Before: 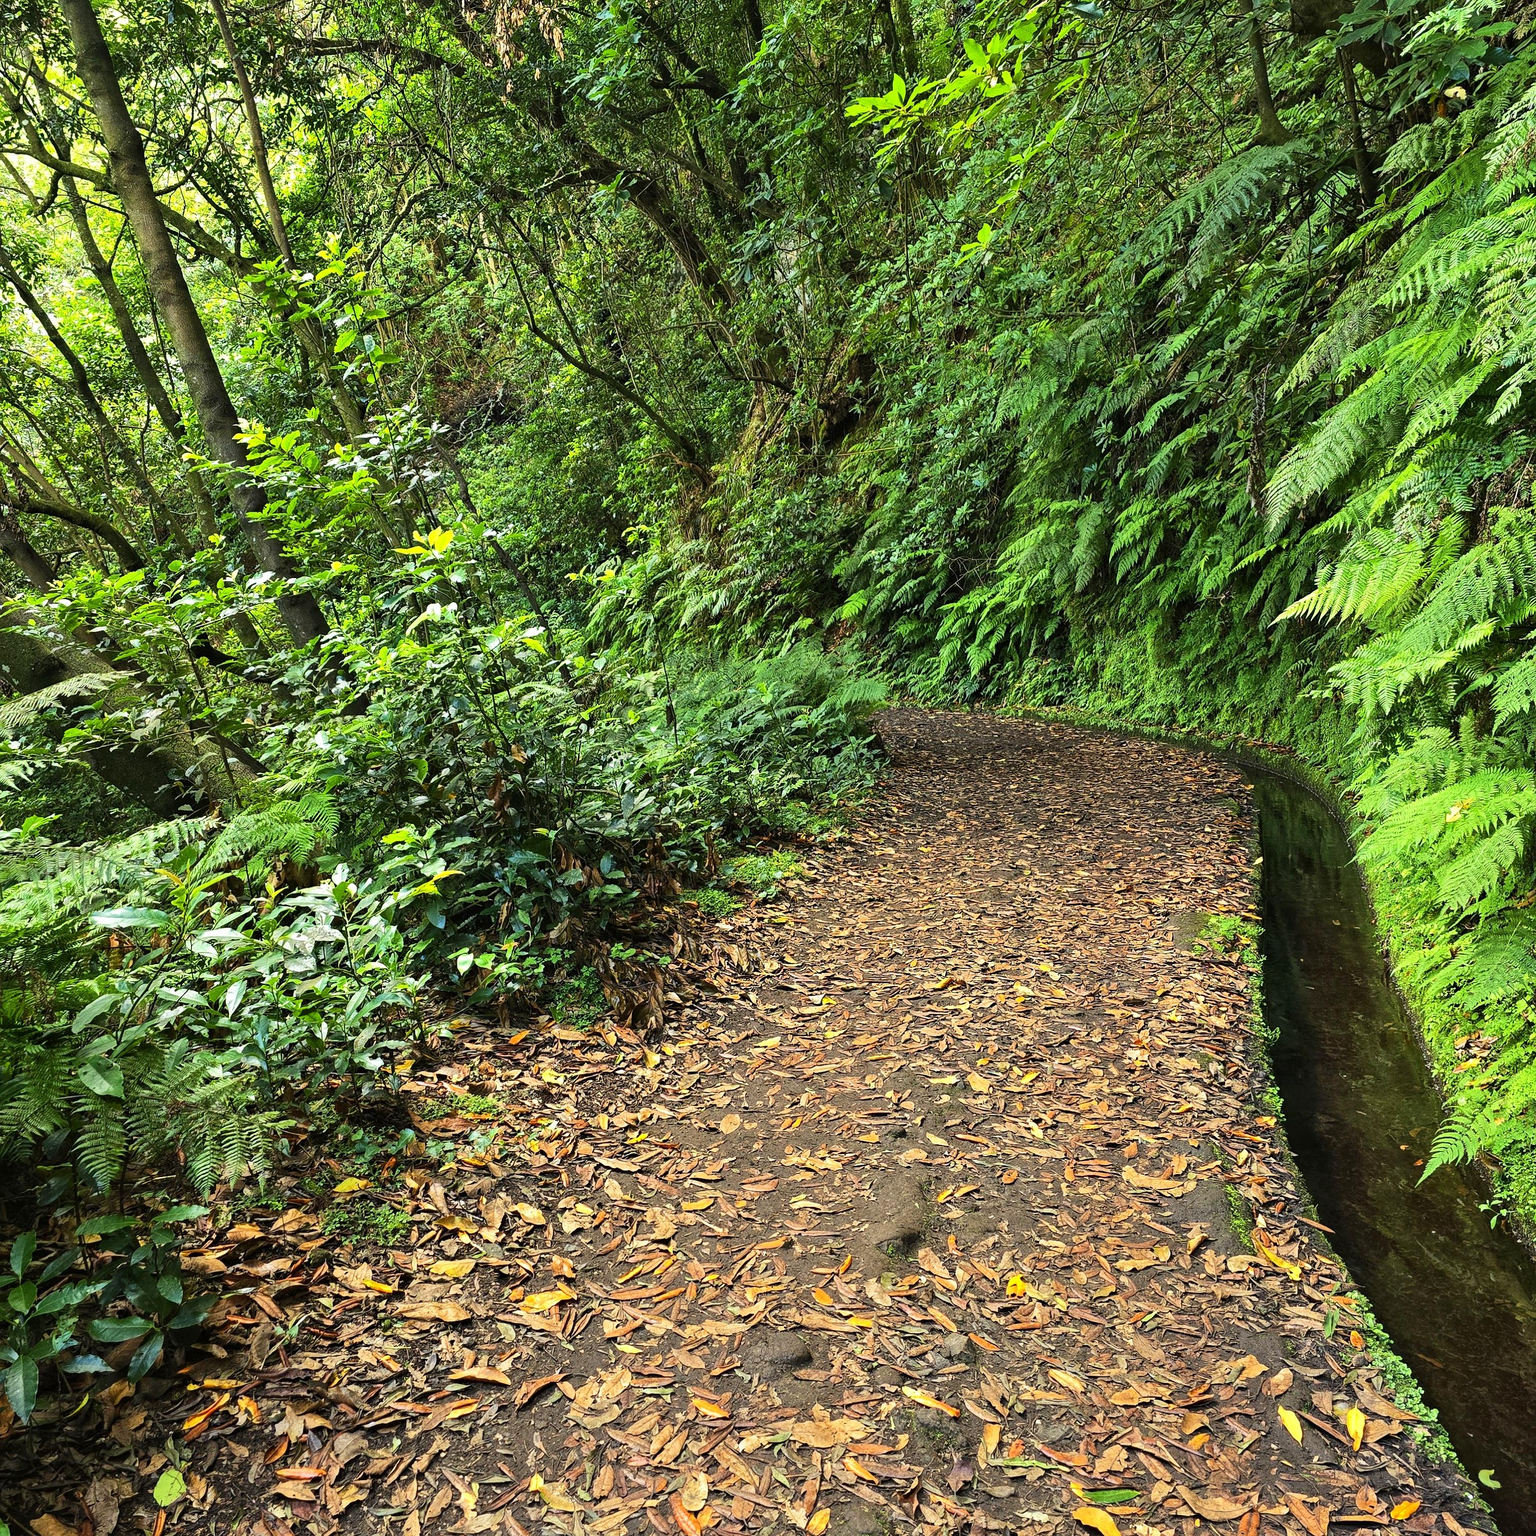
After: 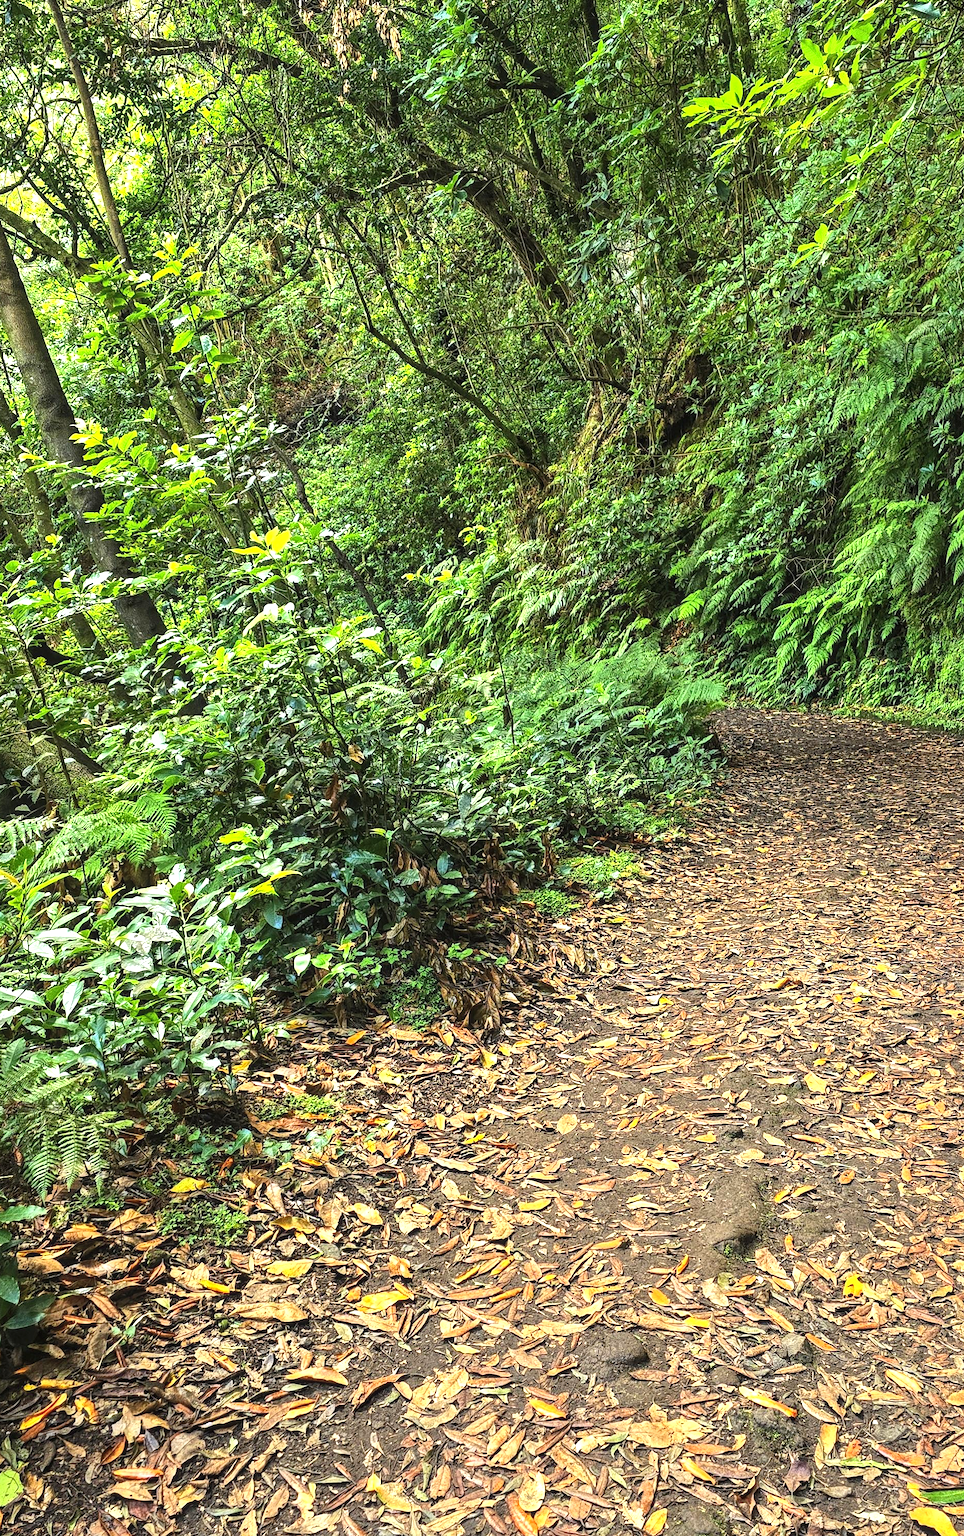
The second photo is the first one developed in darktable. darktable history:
crop: left 10.644%, right 26.528%
local contrast: on, module defaults
exposure: black level correction -0.002, exposure 0.54 EV, compensate highlight preservation false
